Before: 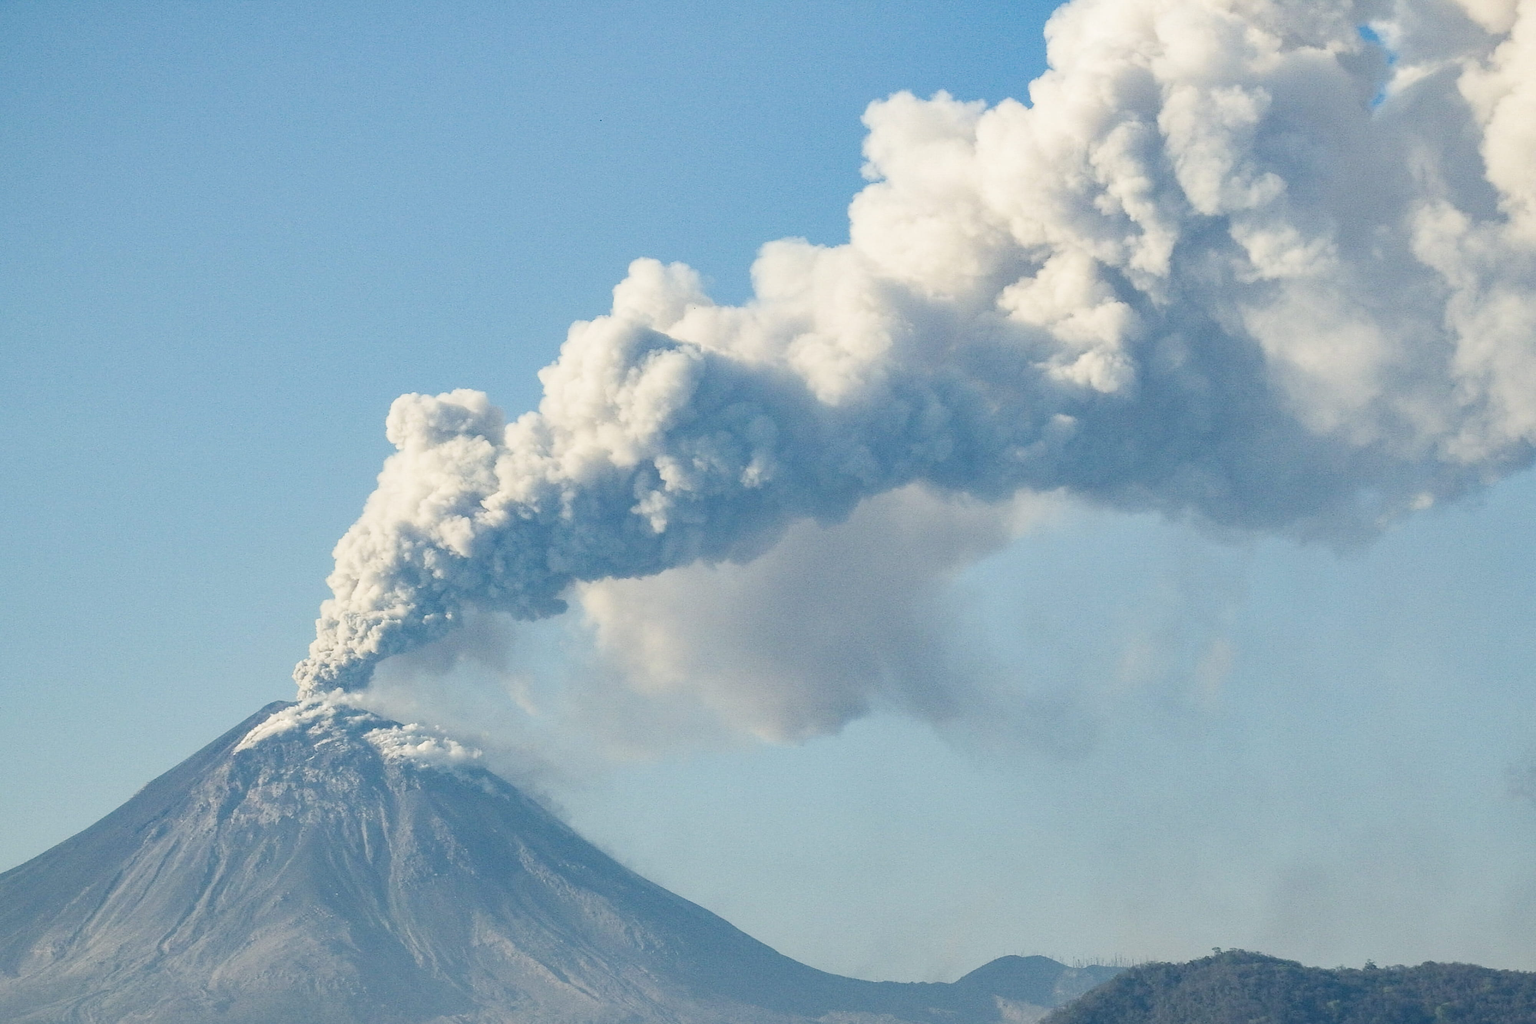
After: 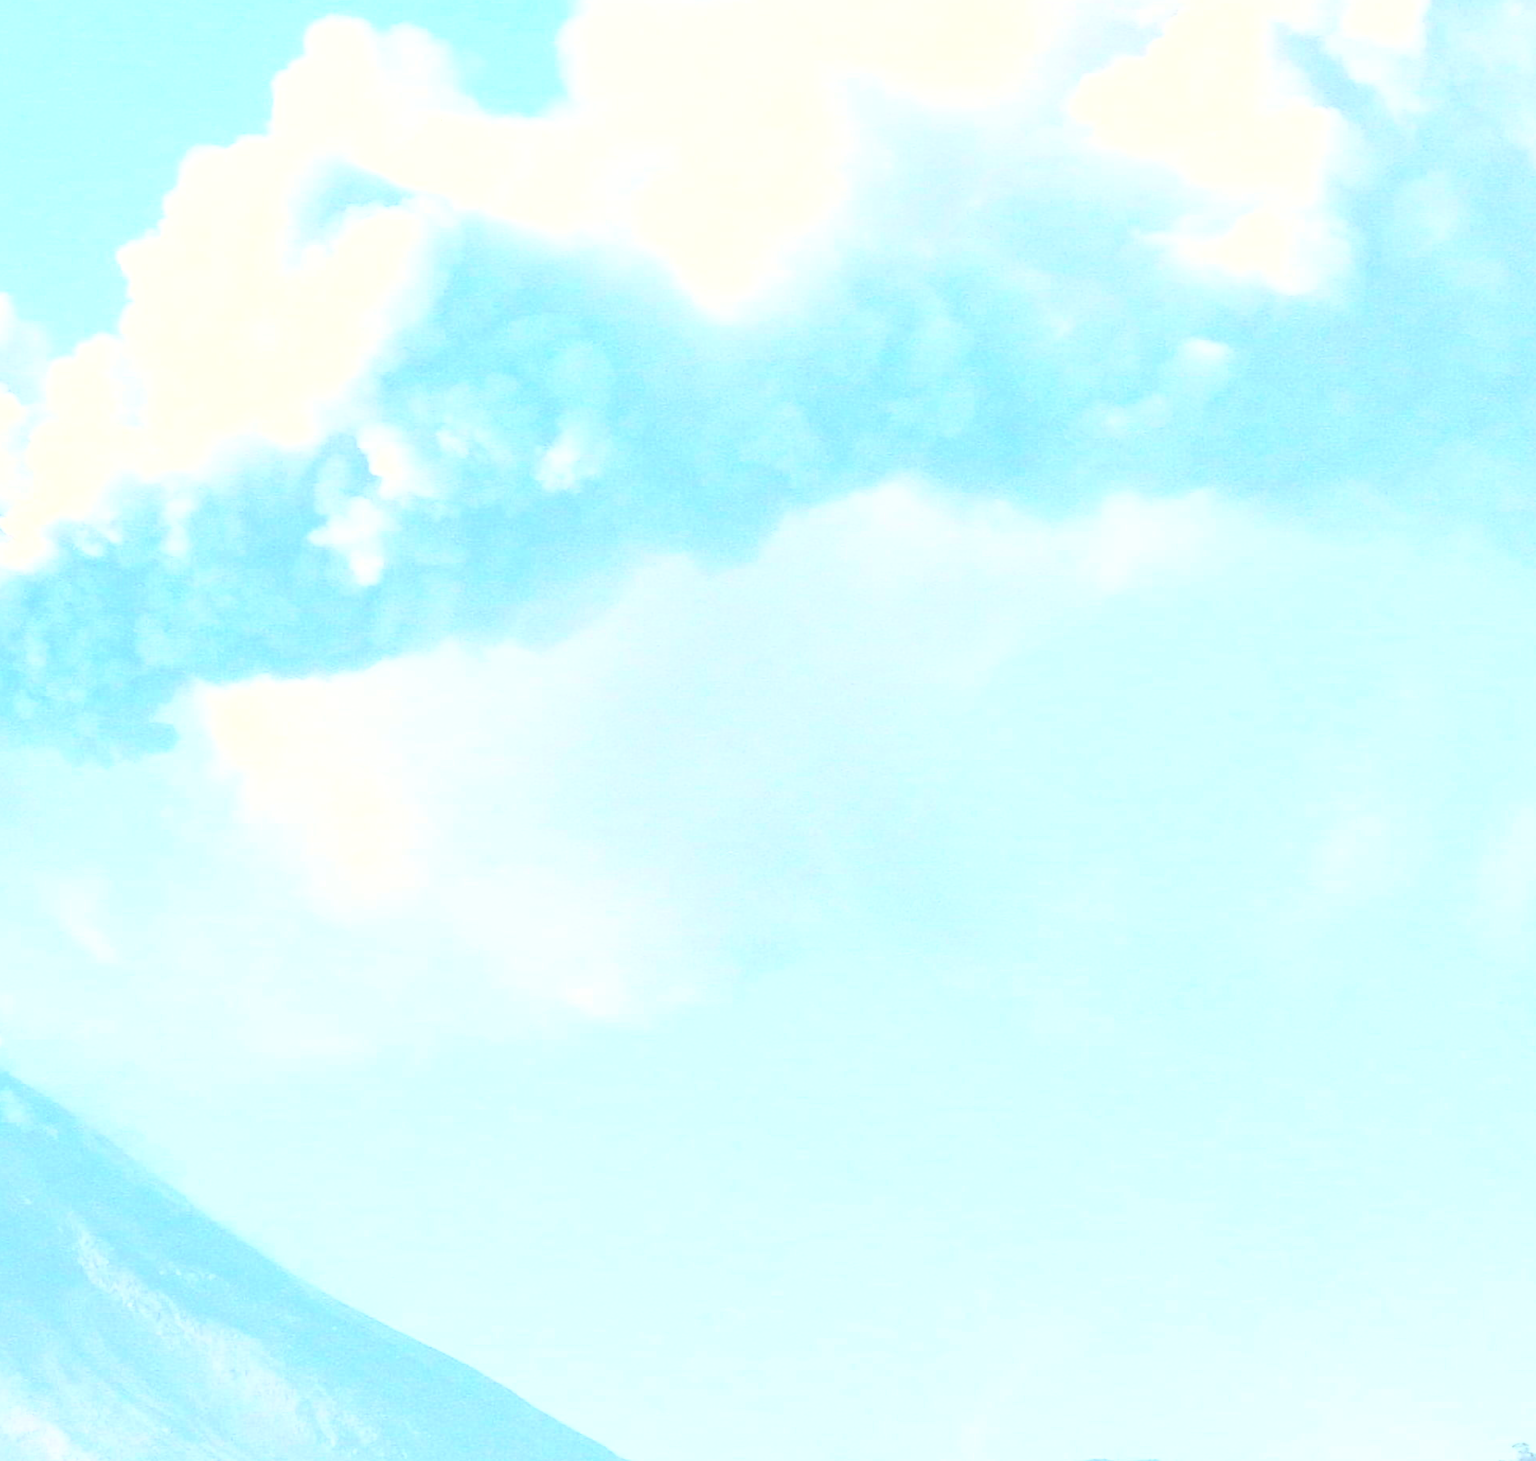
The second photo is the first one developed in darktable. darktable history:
contrast brightness saturation: contrast 0.027, brightness 0.061, saturation 0.121
exposure: black level correction -0.001, exposure 0.907 EV, compensate highlight preservation false
base curve: curves: ch0 [(0, 0) (0.007, 0.004) (0.027, 0.03) (0.046, 0.07) (0.207, 0.54) (0.442, 0.872) (0.673, 0.972) (1, 1)], preserve colors average RGB
crop: left 31.356%, top 24.466%, right 20.316%, bottom 6.576%
tone curve: curves: ch0 [(0, 0) (0.003, 0.108) (0.011, 0.112) (0.025, 0.117) (0.044, 0.126) (0.069, 0.133) (0.1, 0.146) (0.136, 0.158) (0.177, 0.178) (0.224, 0.212) (0.277, 0.256) (0.335, 0.331) (0.399, 0.423) (0.468, 0.538) (0.543, 0.641) (0.623, 0.721) (0.709, 0.792) (0.801, 0.845) (0.898, 0.917) (1, 1)], preserve colors none
